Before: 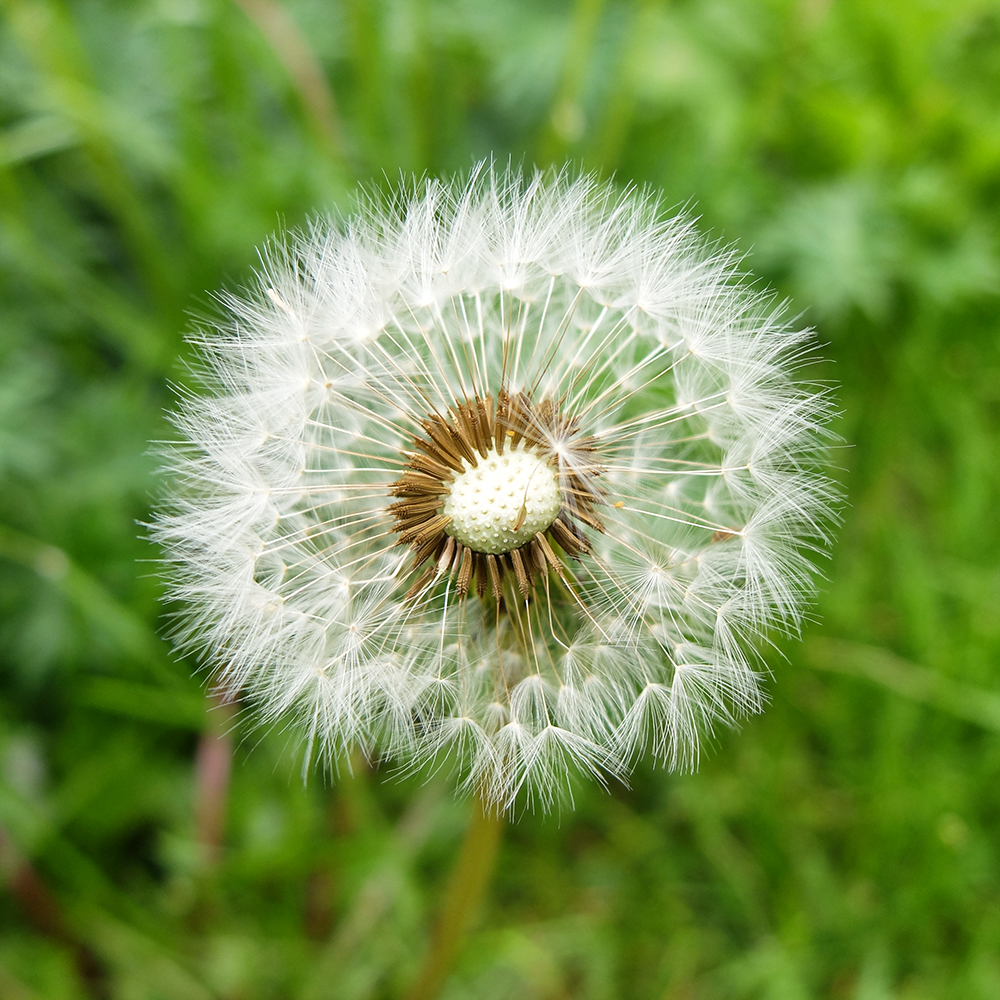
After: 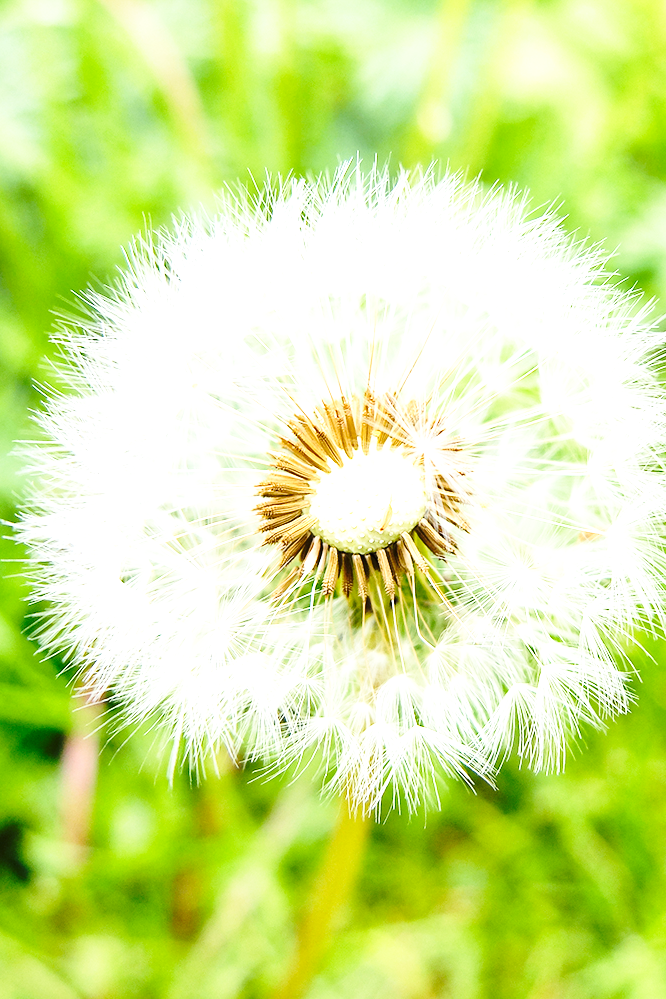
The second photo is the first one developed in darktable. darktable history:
crop and rotate: left 13.434%, right 19.937%
base curve: curves: ch0 [(0, 0) (0.032, 0.037) (0.105, 0.228) (0.435, 0.76) (0.856, 0.983) (1, 1)], preserve colors none
exposure: black level correction 0, exposure 1 EV, compensate exposure bias true, compensate highlight preservation false
contrast brightness saturation: contrast 0.103, brightness 0.012, saturation 0.02
